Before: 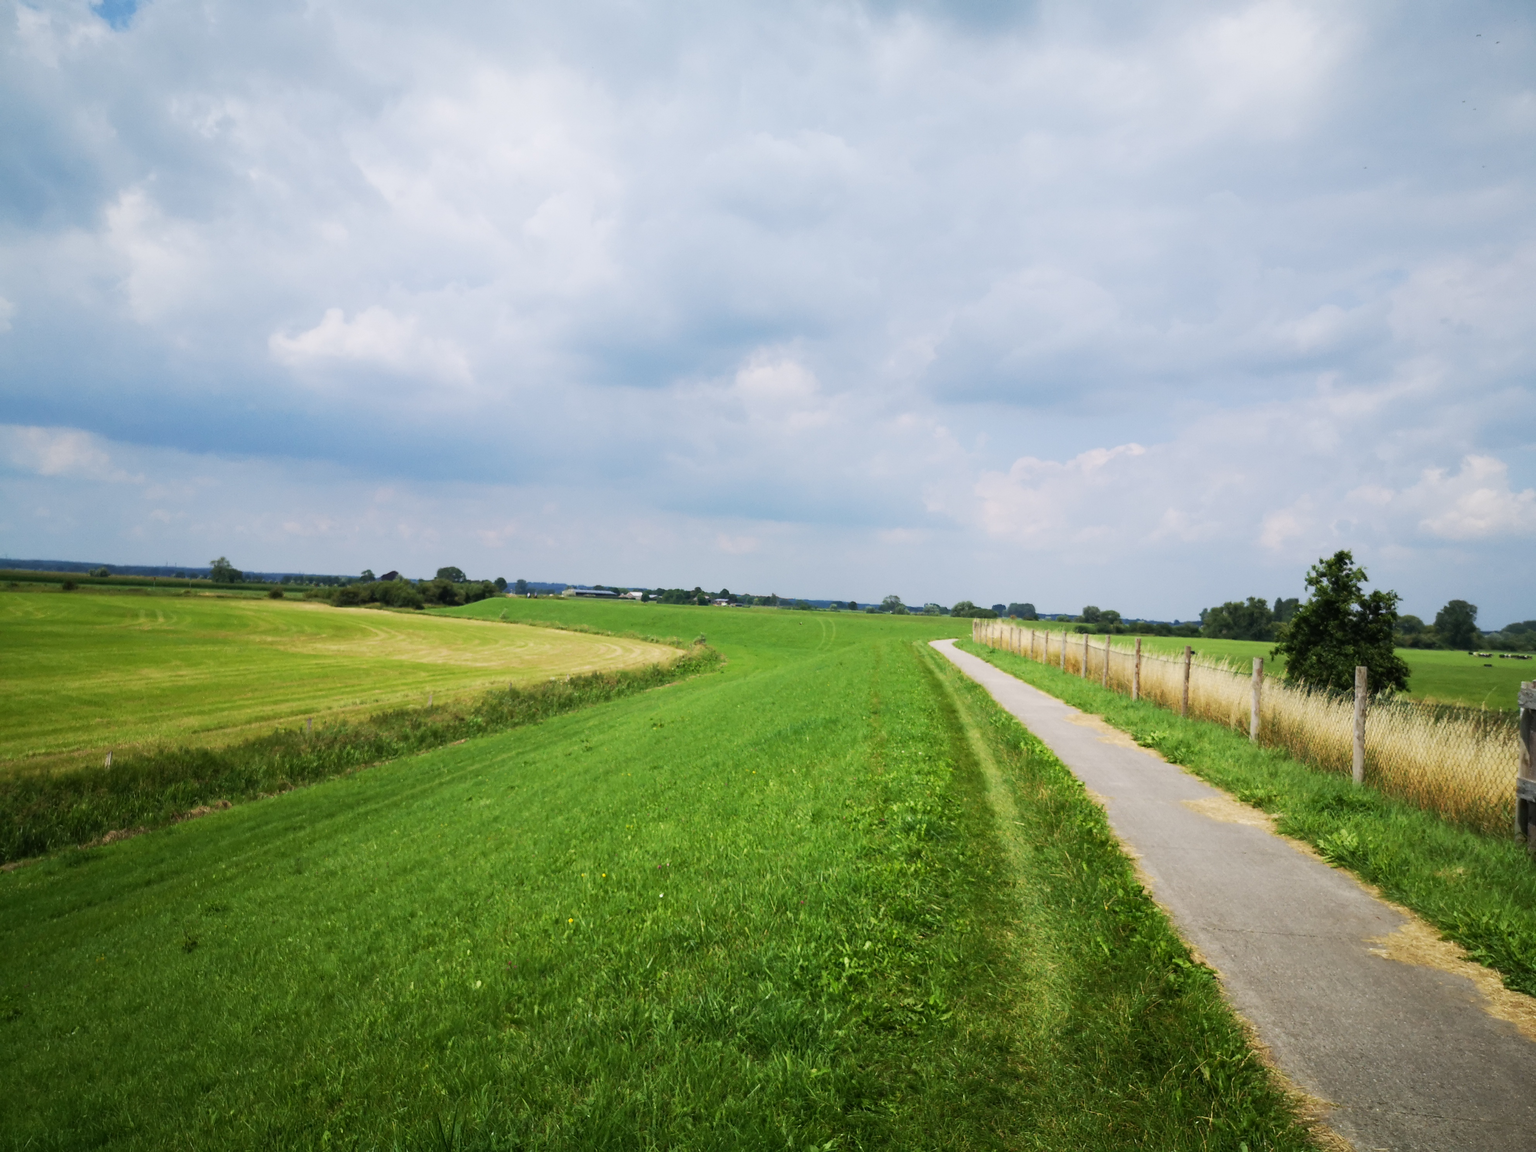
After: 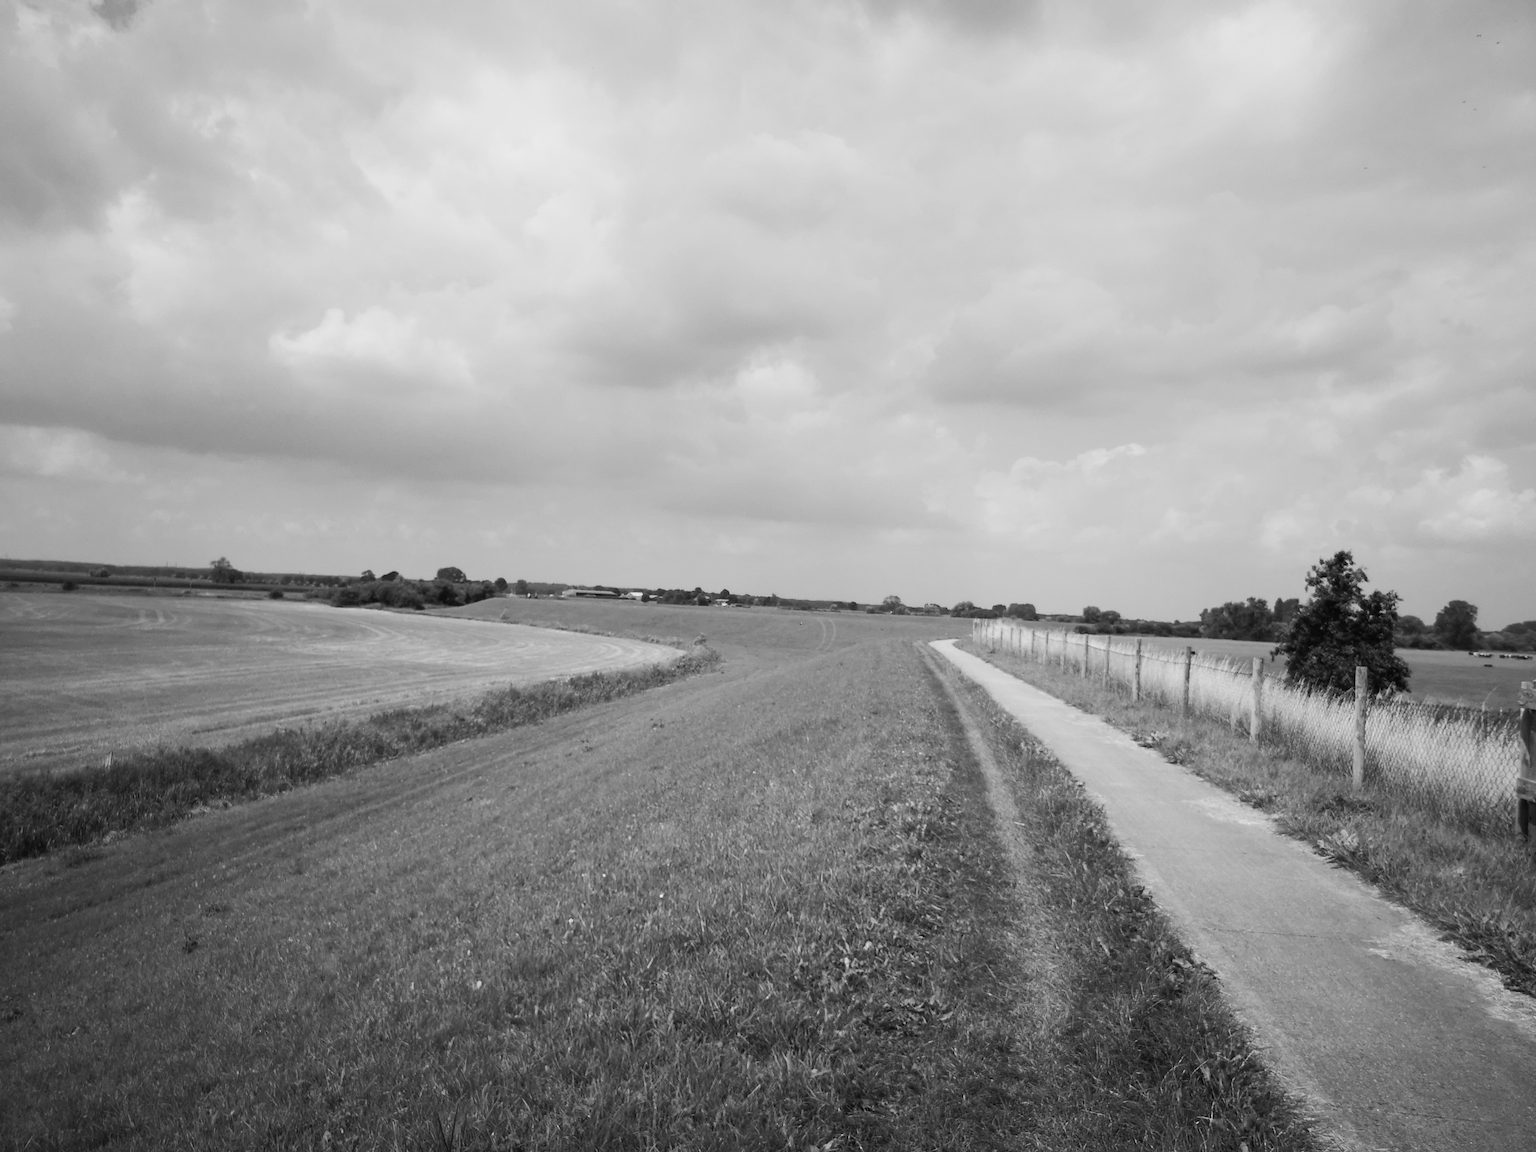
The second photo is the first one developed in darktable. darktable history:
color balance rgb: linear chroma grading › global chroma 15%, perceptual saturation grading › global saturation 30%
monochrome: a 2.21, b -1.33, size 2.2
